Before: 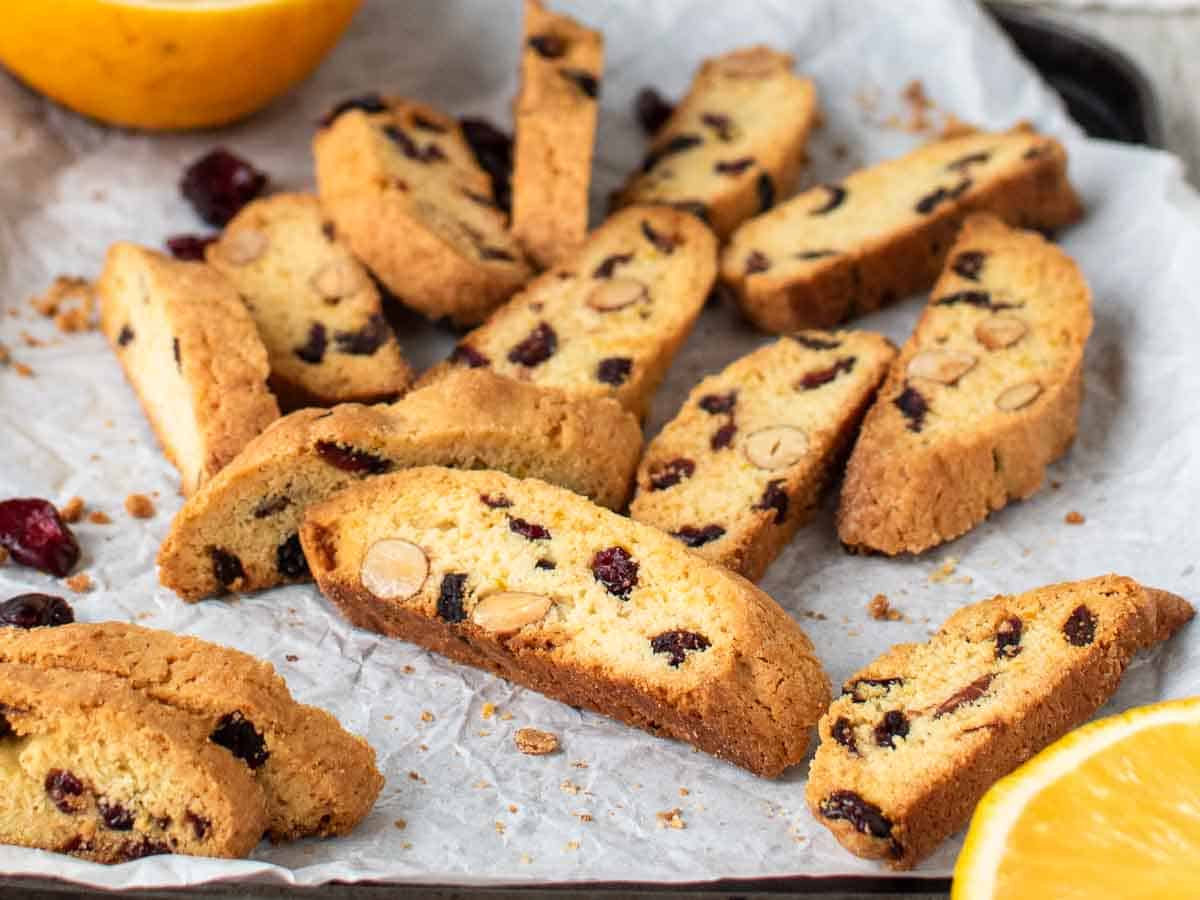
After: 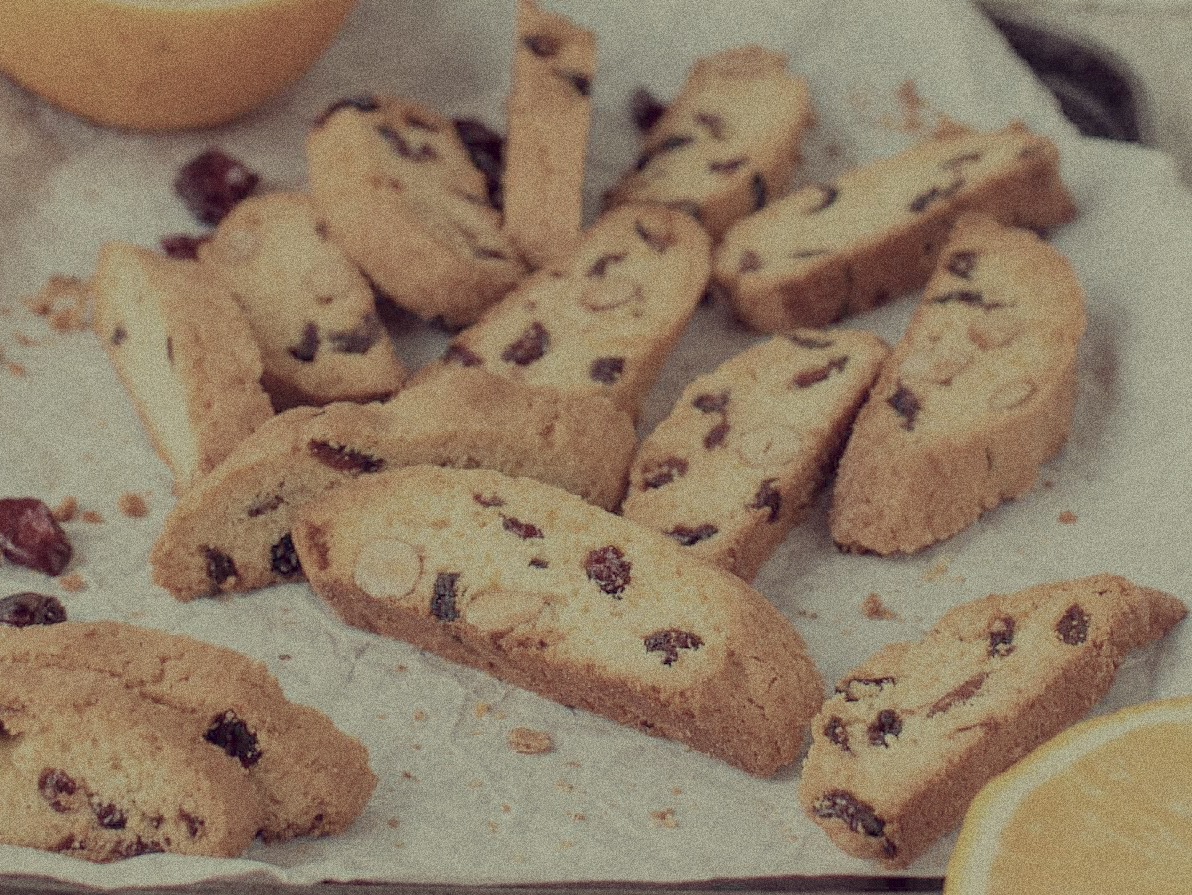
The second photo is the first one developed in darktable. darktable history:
crop and rotate: left 0.614%, top 0.179%, bottom 0.309%
color correction: highlights a* -20.17, highlights b* 20.27, shadows a* 20.03, shadows b* -20.46, saturation 0.43
filmic rgb: black relative exposure -16 EV, white relative exposure 8 EV, threshold 3 EV, hardness 4.17, latitude 50%, contrast 0.5, color science v5 (2021), contrast in shadows safe, contrast in highlights safe, enable highlight reconstruction true
white balance: red 1.08, blue 0.791
grain: coarseness 14.49 ISO, strength 48.04%, mid-tones bias 35%
